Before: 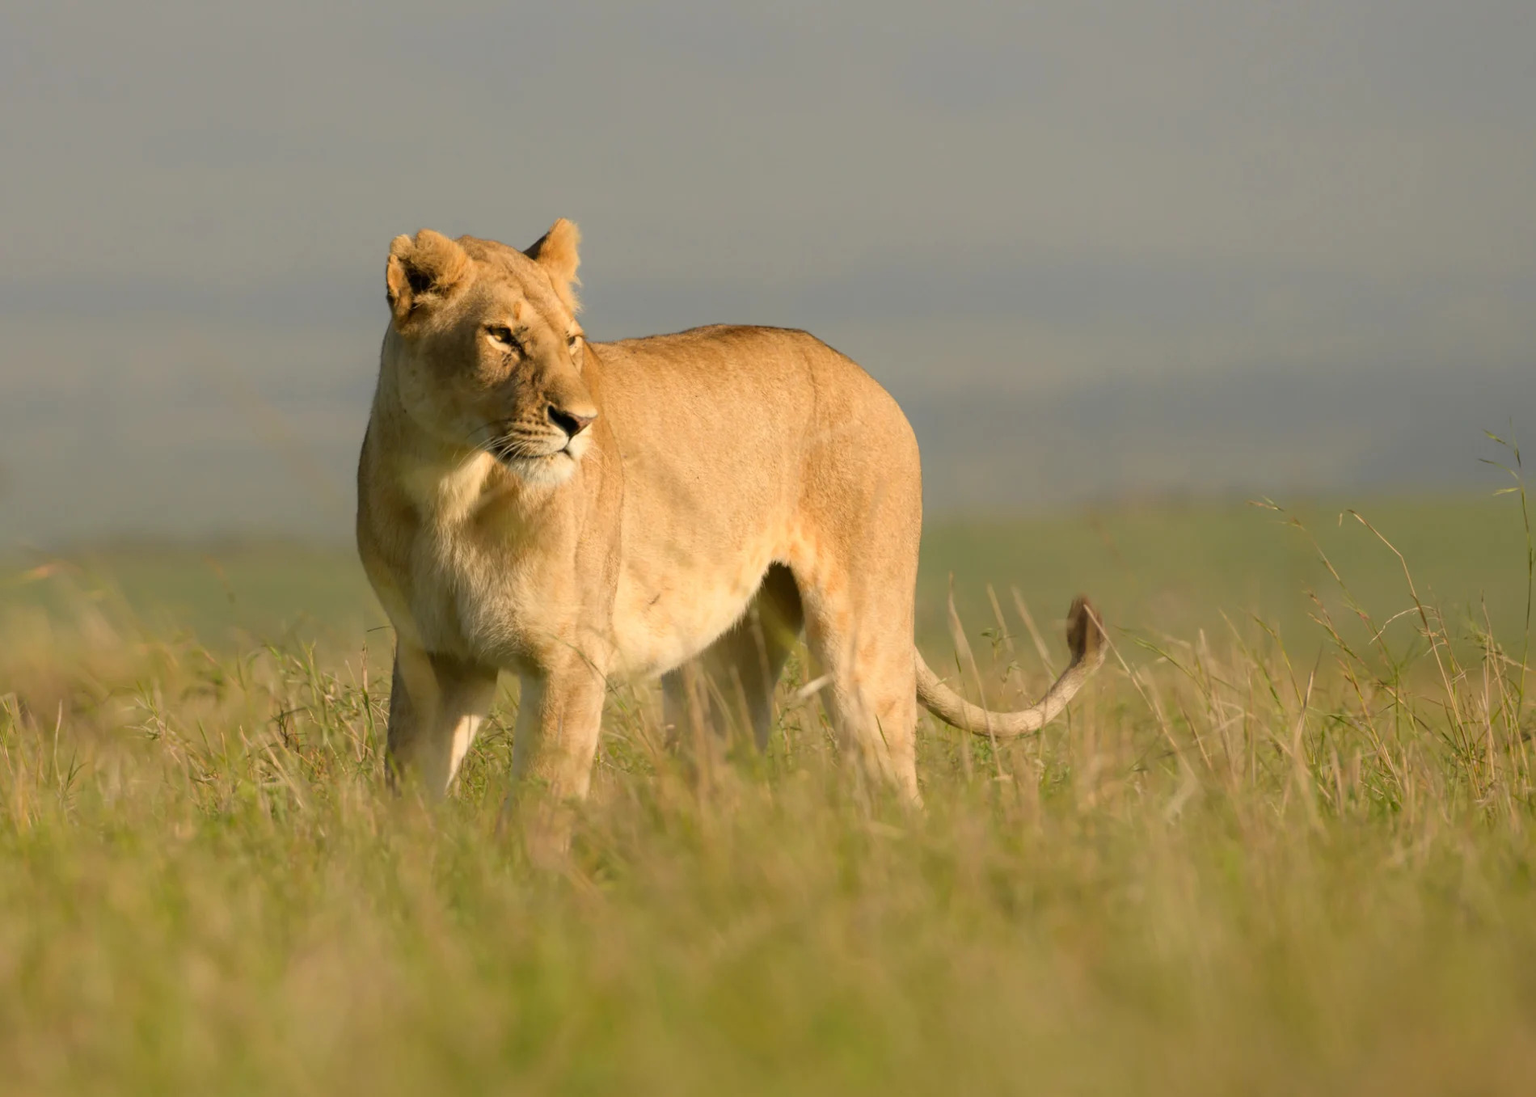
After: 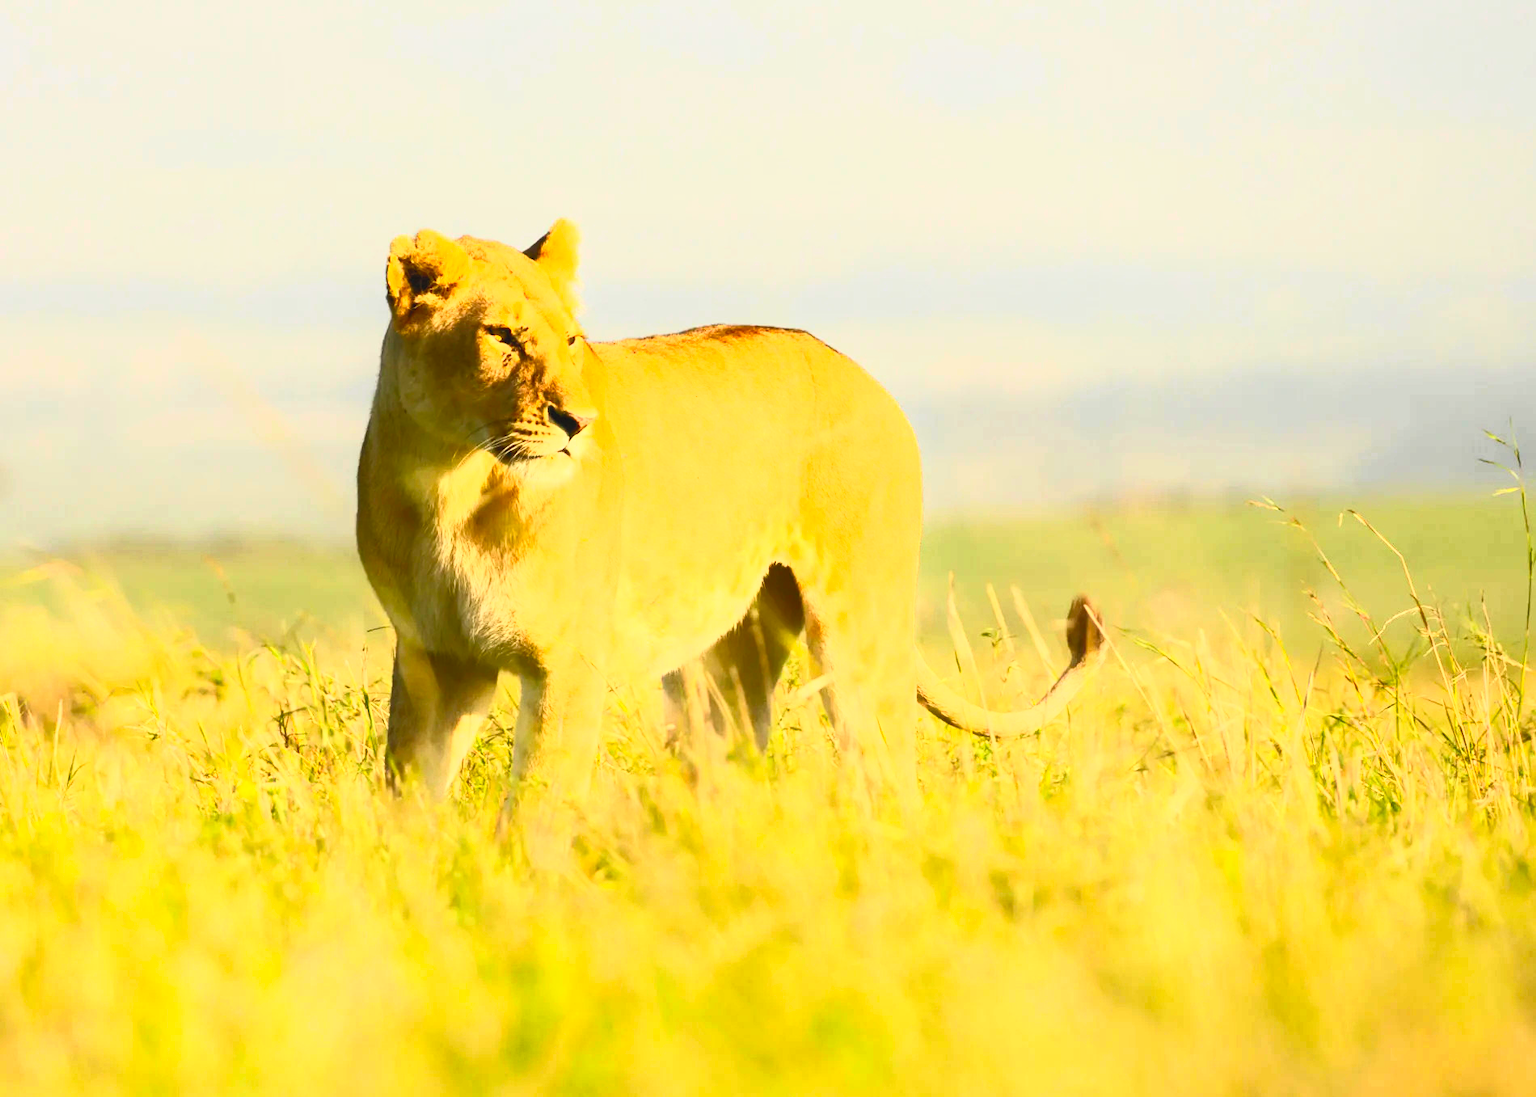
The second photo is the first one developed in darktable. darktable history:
contrast brightness saturation: contrast 0.999, brightness 0.998, saturation 0.995
